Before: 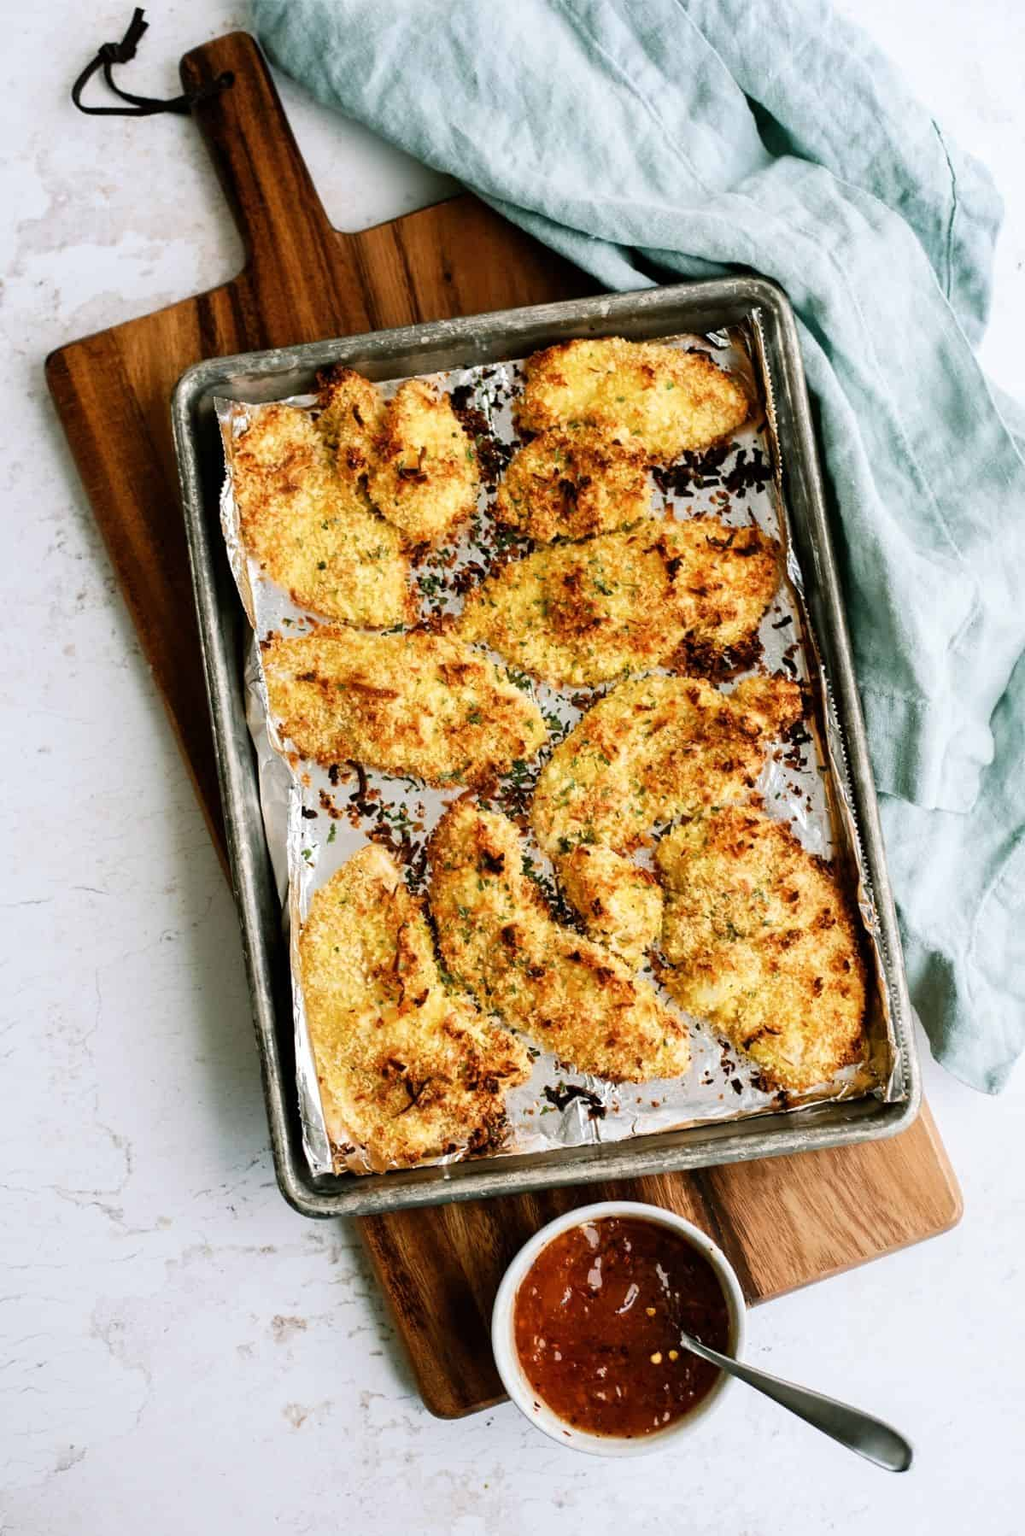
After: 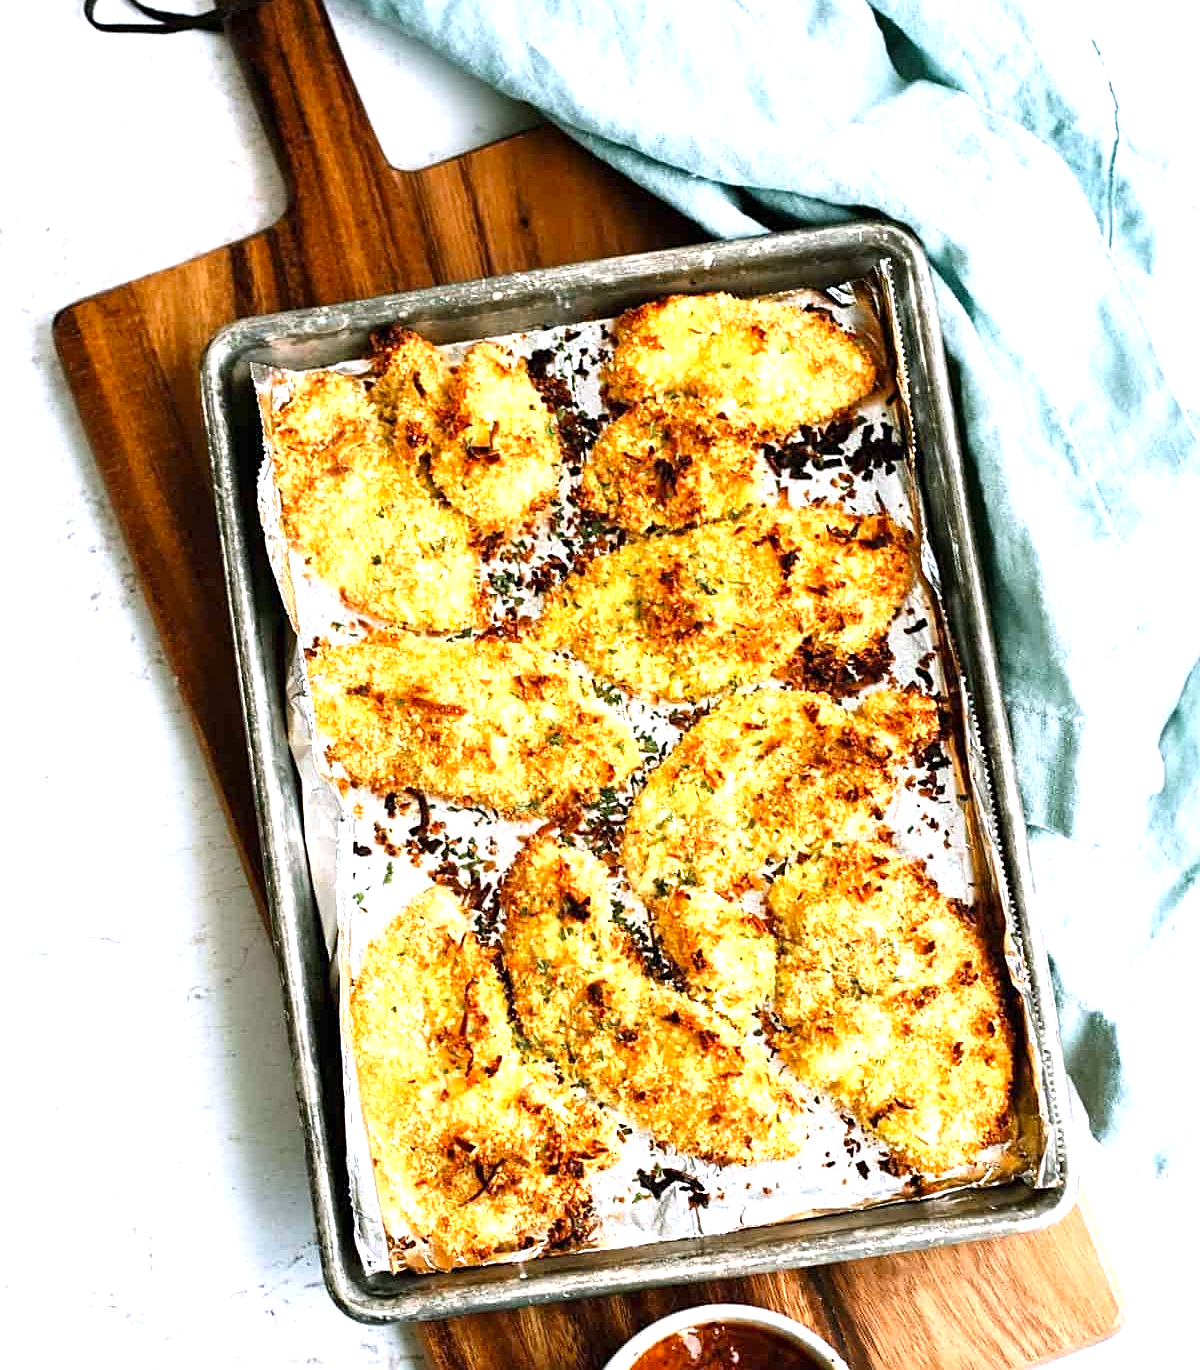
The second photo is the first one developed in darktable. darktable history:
sharpen: on, module defaults
color calibration: output colorfulness [0, 0.315, 0, 0], illuminant as shot in camera, x 0.358, y 0.373, temperature 4628.91 K, saturation algorithm version 1 (2020)
exposure: black level correction 0, exposure 1 EV, compensate highlight preservation false
crop: top 5.688%, bottom 18.068%
